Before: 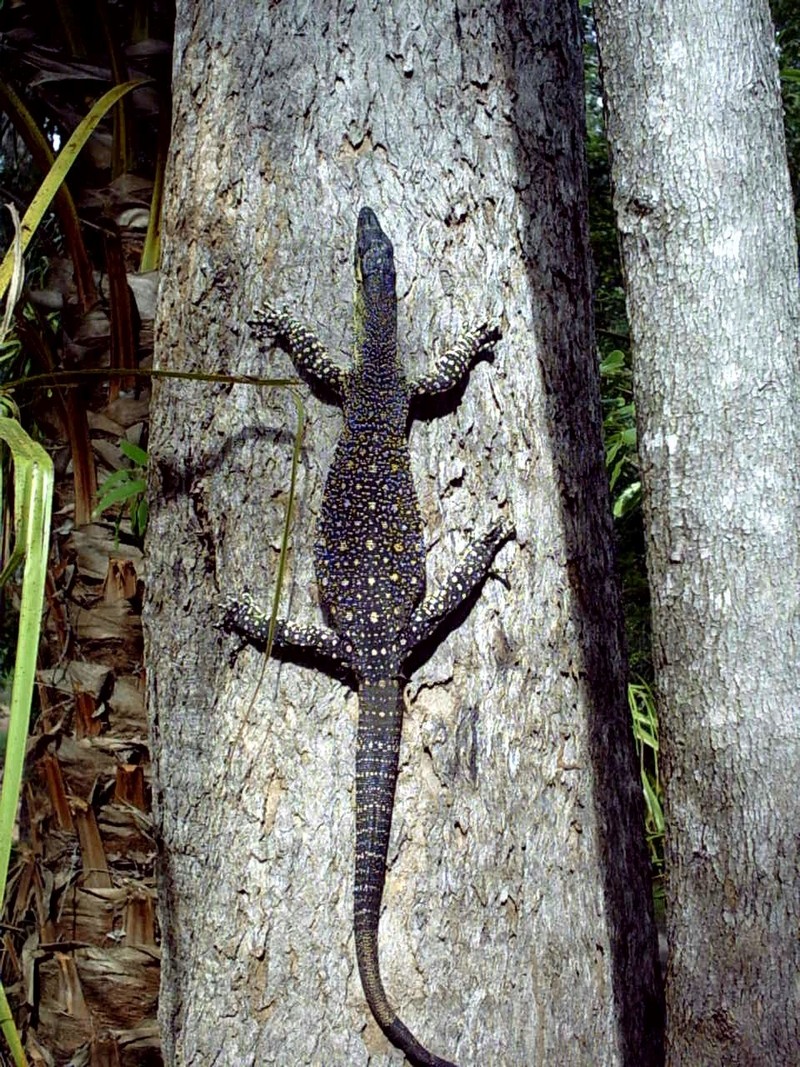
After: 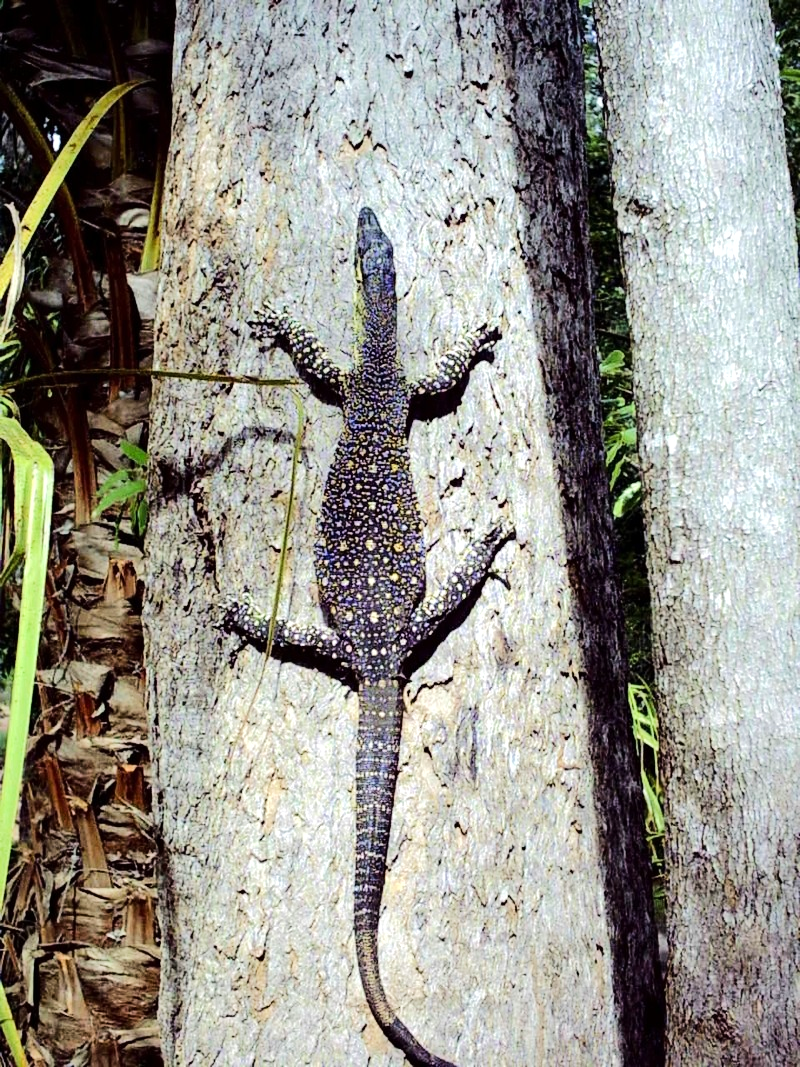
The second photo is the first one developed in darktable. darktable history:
tone equalizer: -7 EV 0.162 EV, -6 EV 0.589 EV, -5 EV 1.12 EV, -4 EV 1.32 EV, -3 EV 1.13 EV, -2 EV 0.6 EV, -1 EV 0.161 EV, edges refinement/feathering 500, mask exposure compensation -1.57 EV, preserve details no
